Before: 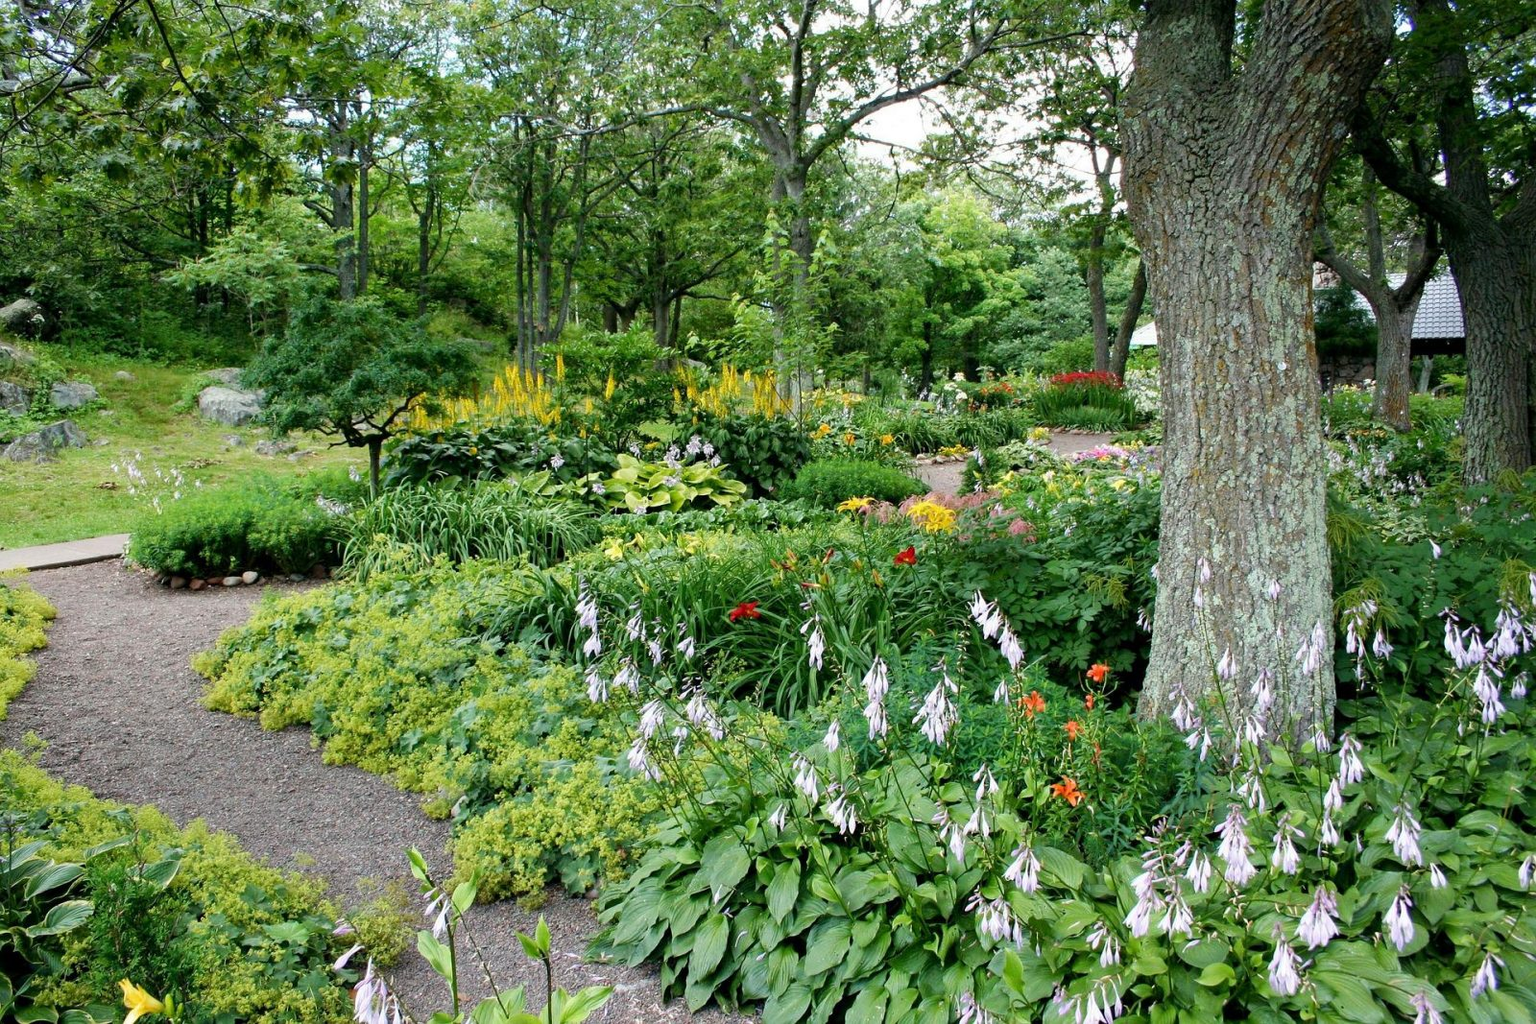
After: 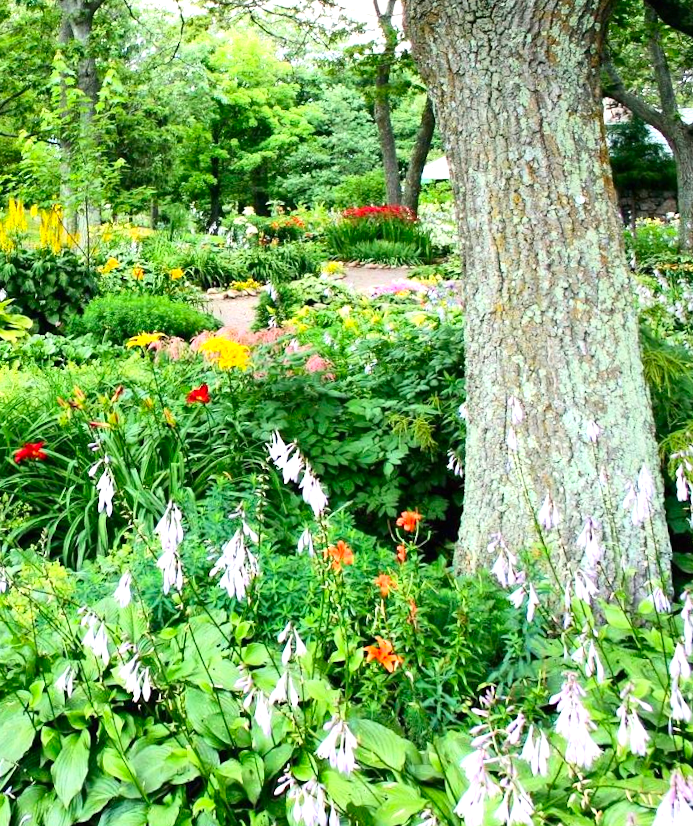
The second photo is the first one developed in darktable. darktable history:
contrast brightness saturation: contrast 0.23, brightness 0.1, saturation 0.29
exposure: black level correction 0, exposure 0.7 EV, compensate exposure bias true, compensate highlight preservation false
crop: left 45.721%, top 13.393%, right 14.118%, bottom 10.01%
rotate and perspective: rotation 0.128°, lens shift (vertical) -0.181, lens shift (horizontal) -0.044, shear 0.001, automatic cropping off
